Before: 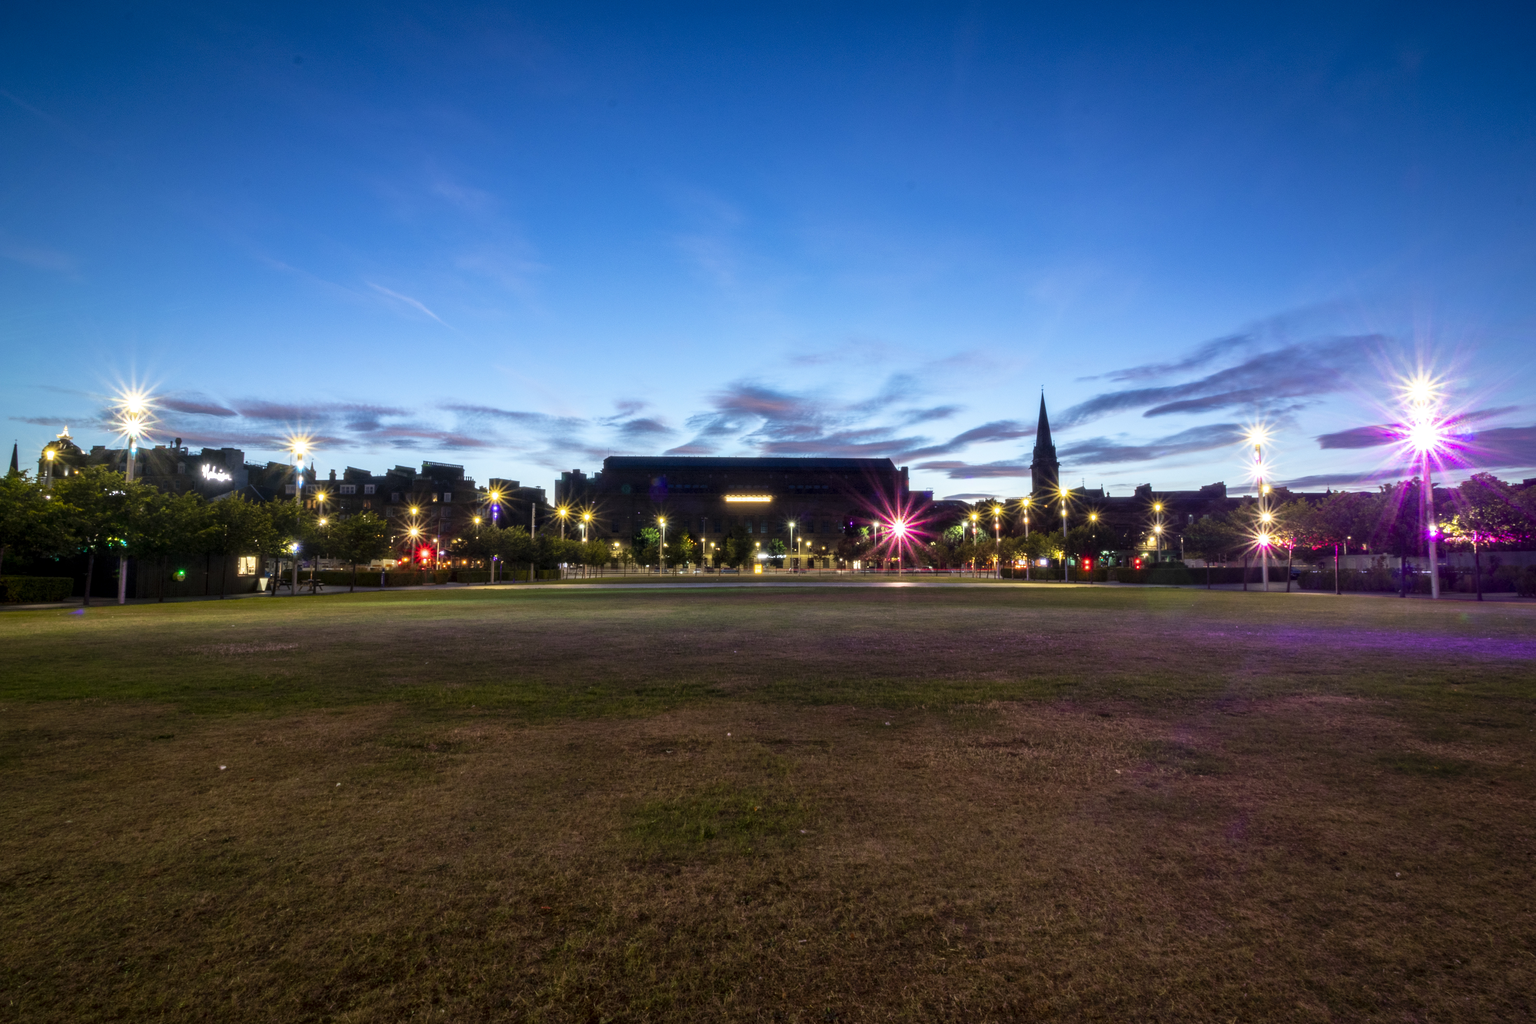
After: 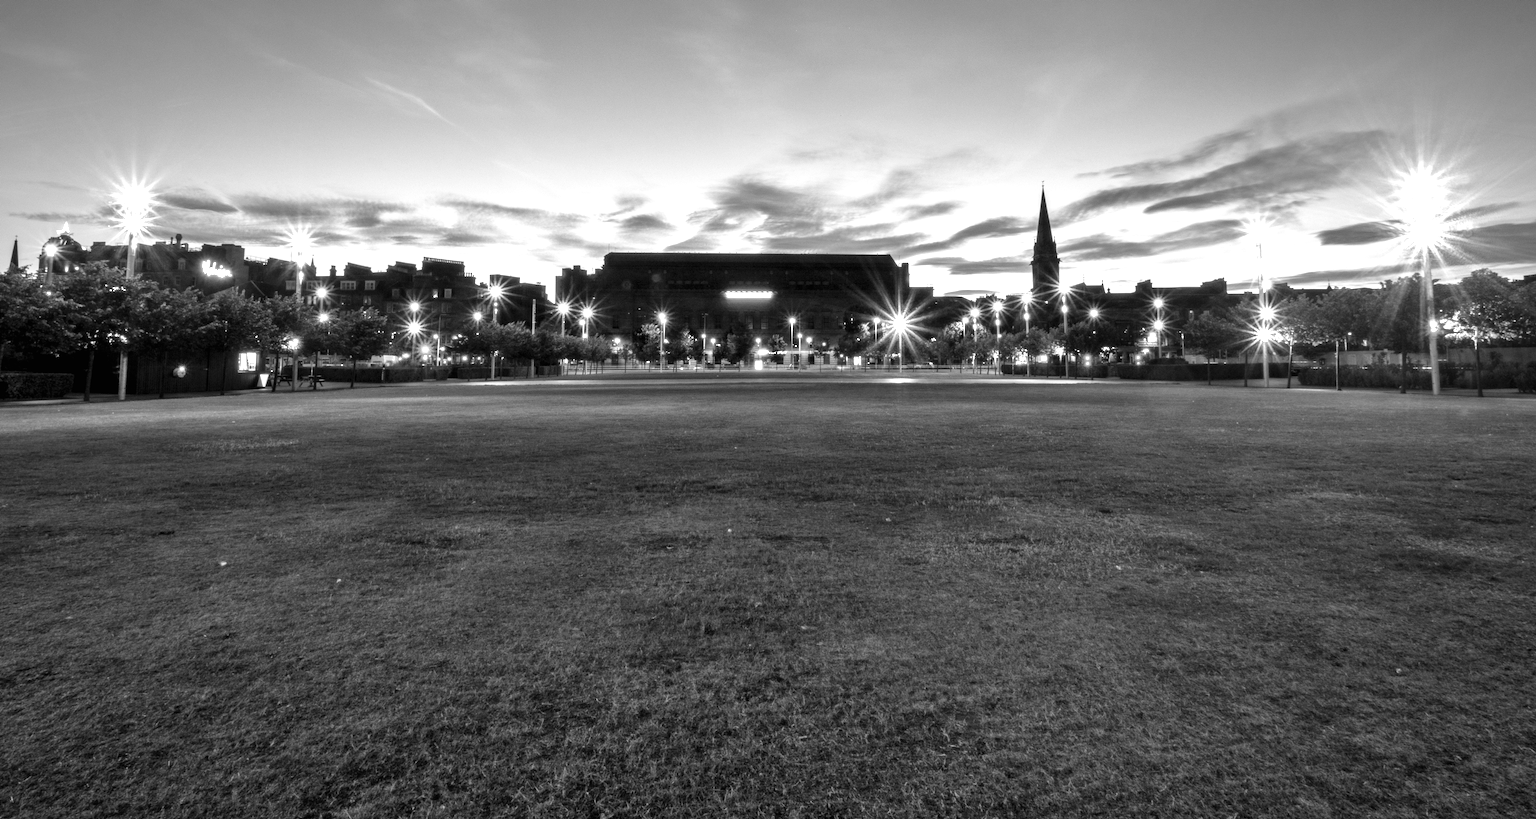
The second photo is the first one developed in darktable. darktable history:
crop and rotate: top 19.998%
exposure: black level correction 0, exposure 0.7 EV, compensate exposure bias true, compensate highlight preservation false
white balance: red 1.004, blue 1.024
shadows and highlights: shadows 37.27, highlights -28.18, soften with gaussian
monochrome: on, module defaults
